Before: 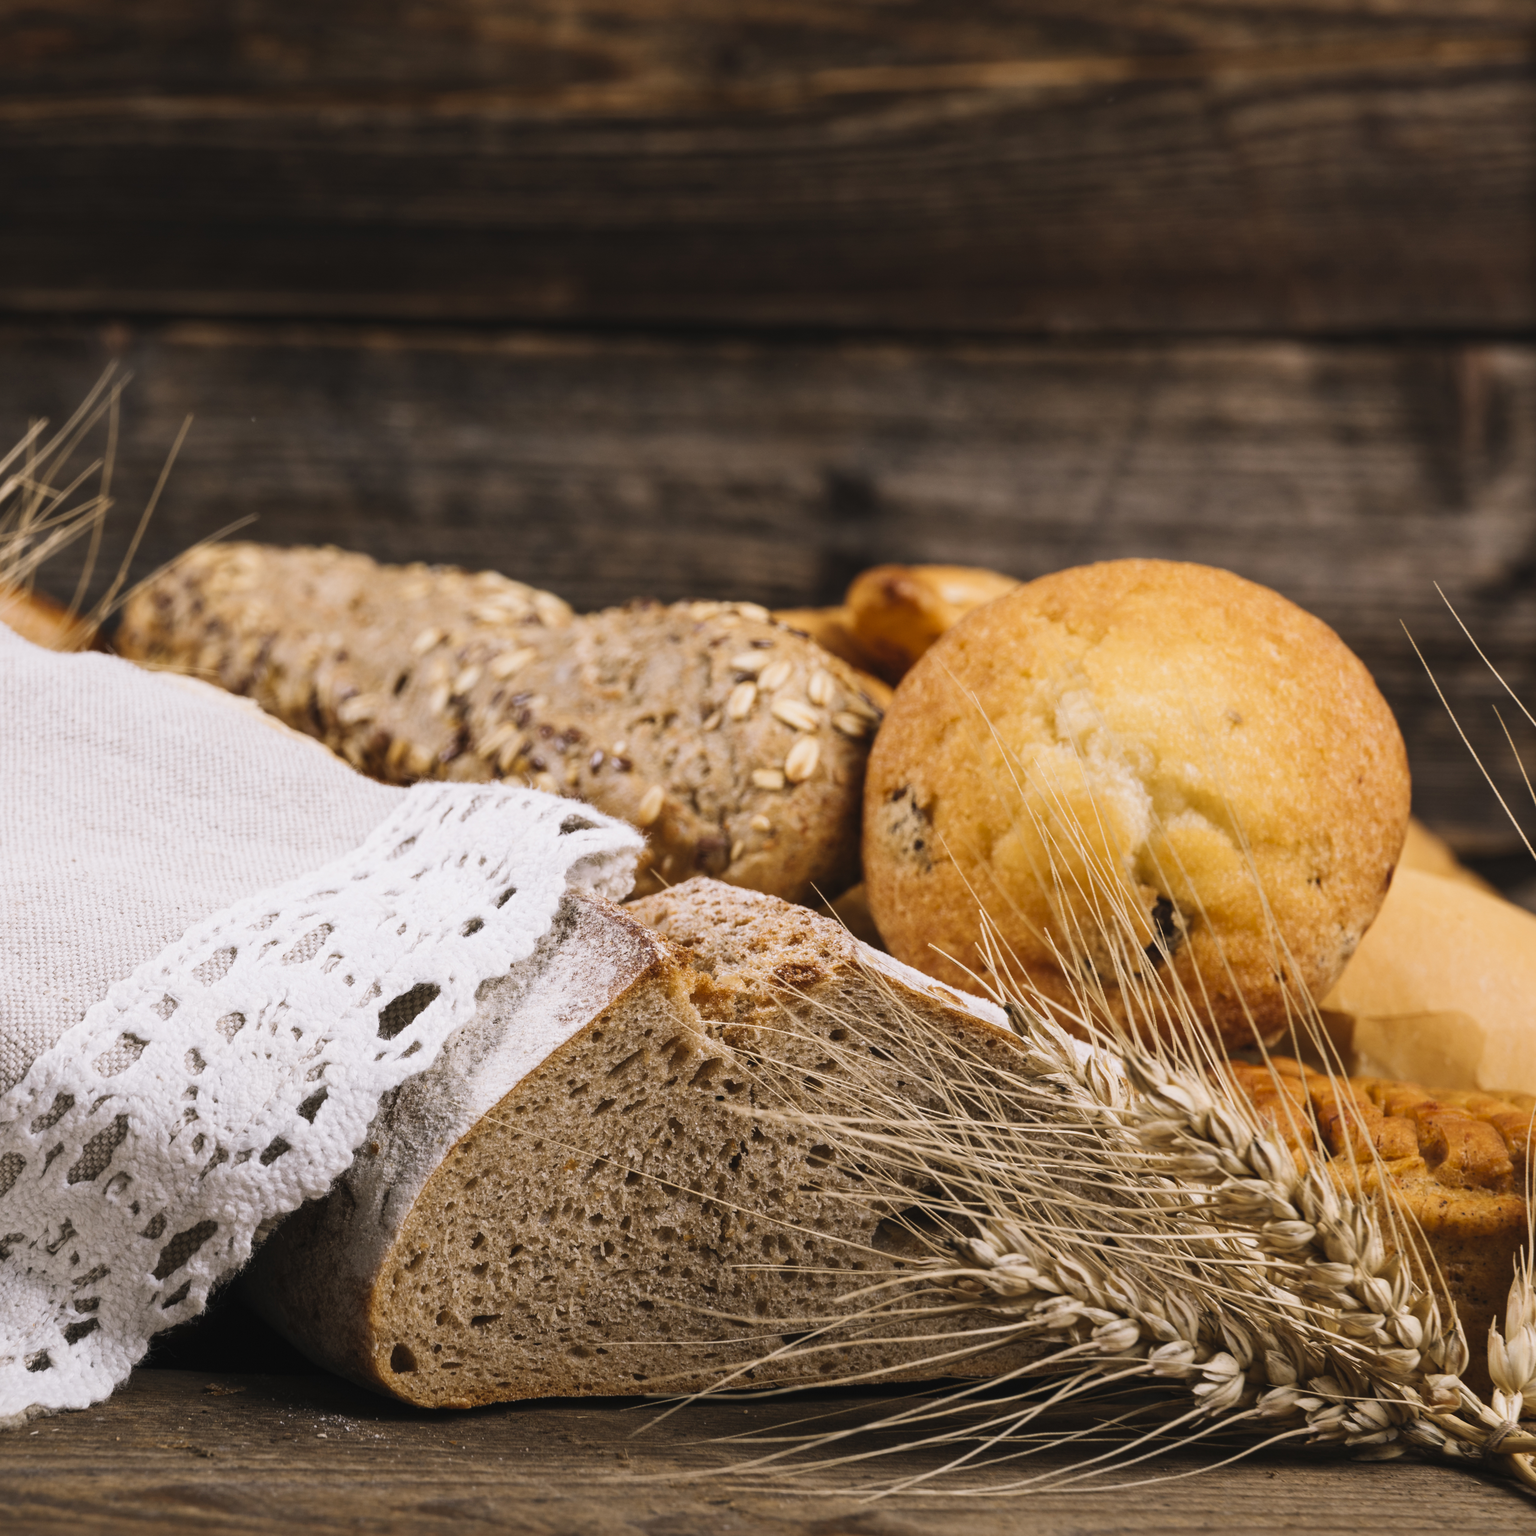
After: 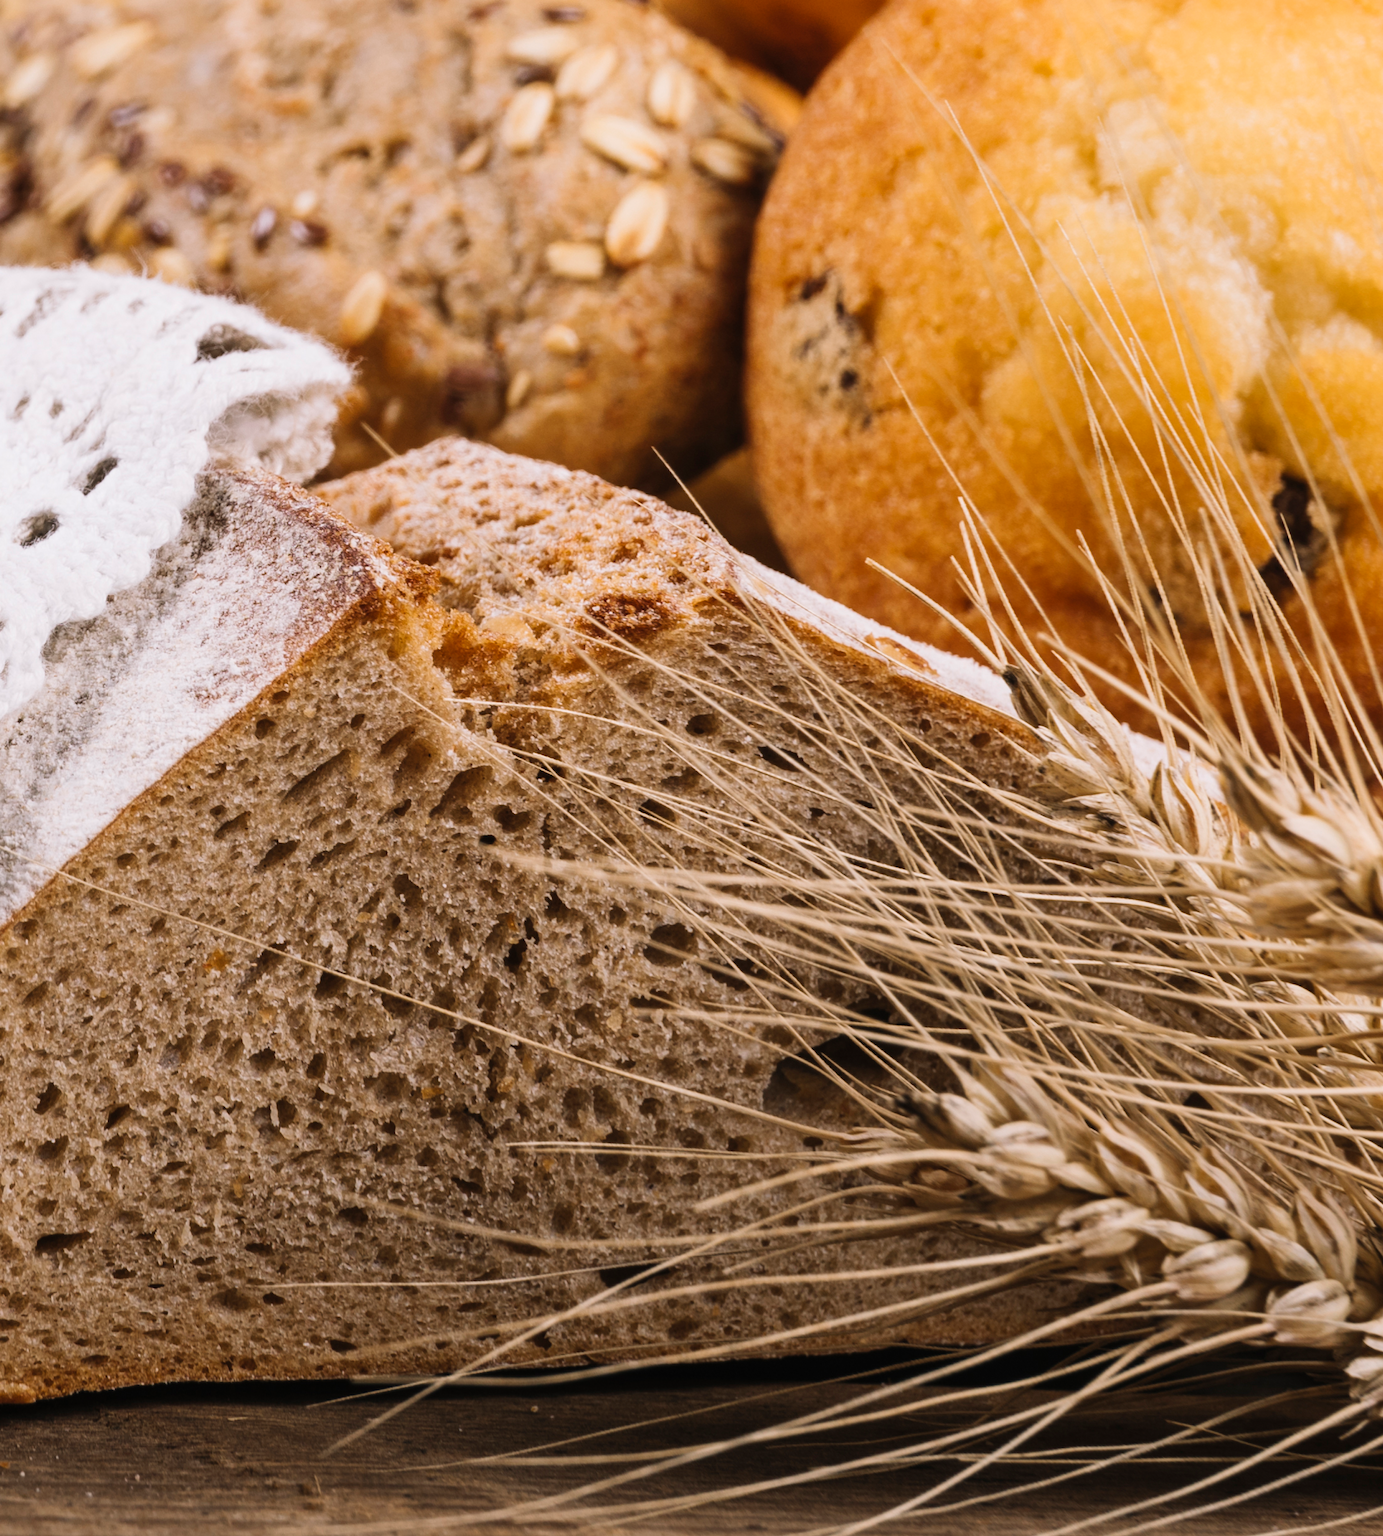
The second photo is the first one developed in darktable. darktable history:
crop: left 29.402%, top 41.412%, right 20.995%, bottom 3.517%
